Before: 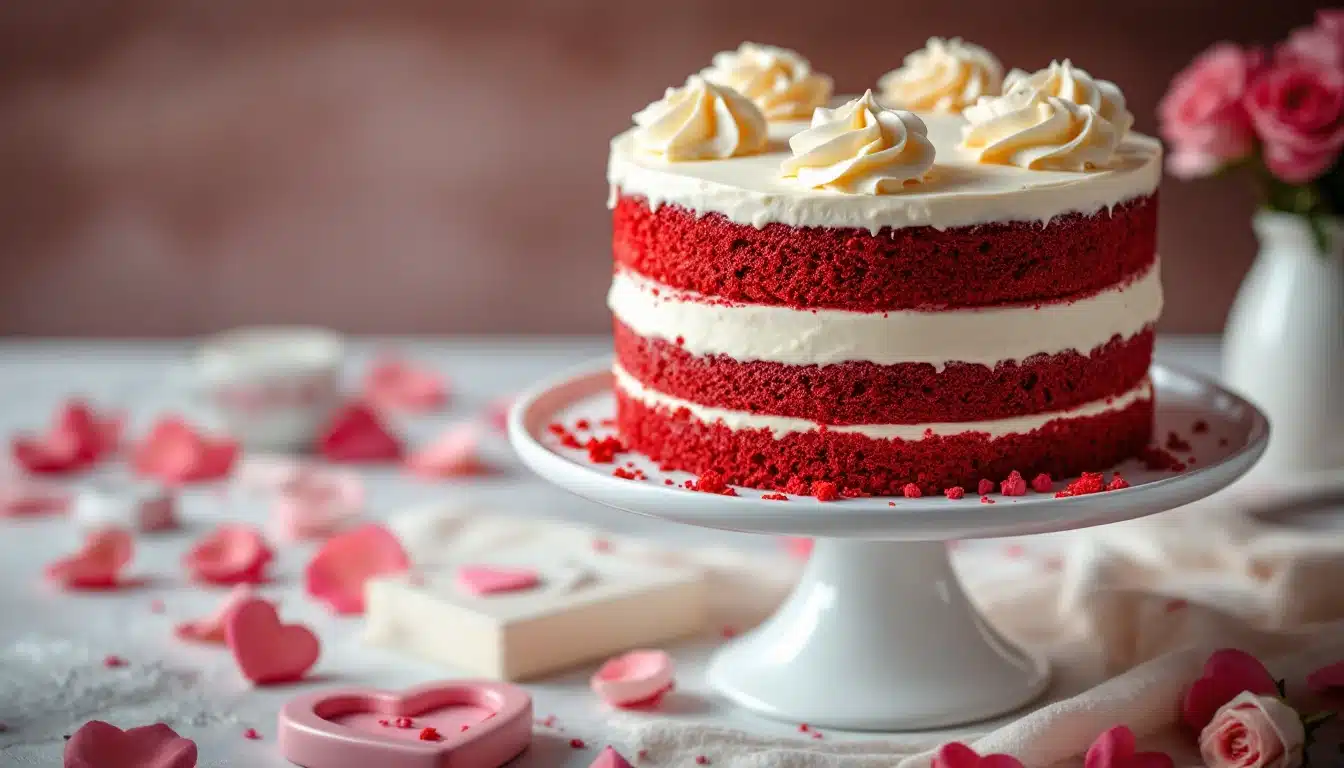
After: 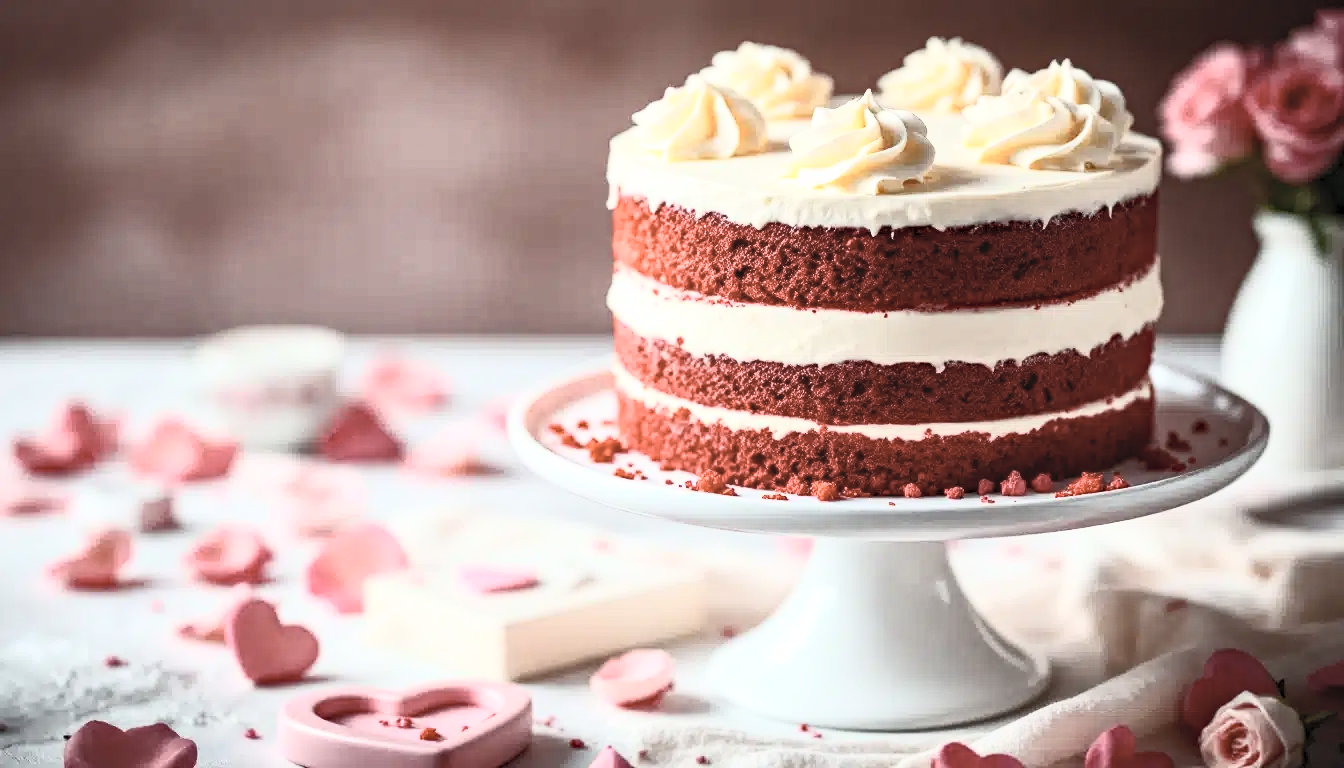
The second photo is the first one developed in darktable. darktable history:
contrast brightness saturation: contrast 0.57, brightness 0.57, saturation -0.34
haze removal: compatibility mode true, adaptive false
